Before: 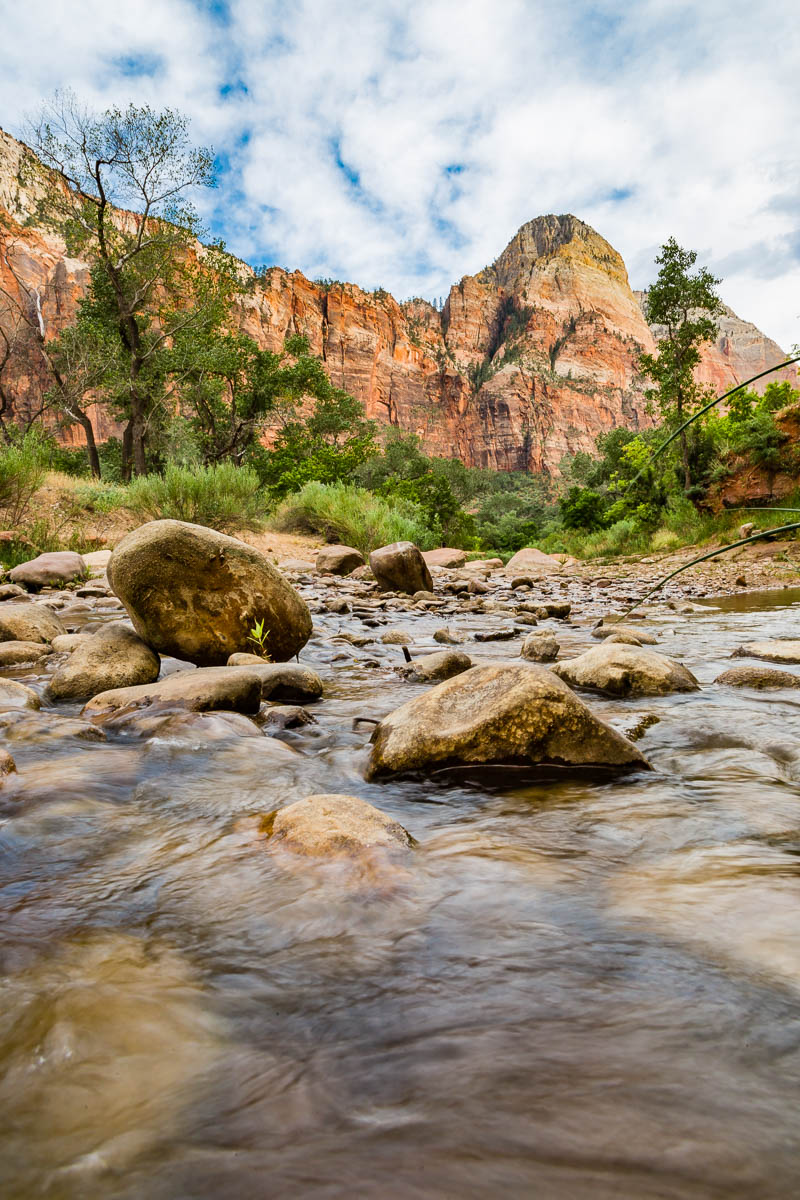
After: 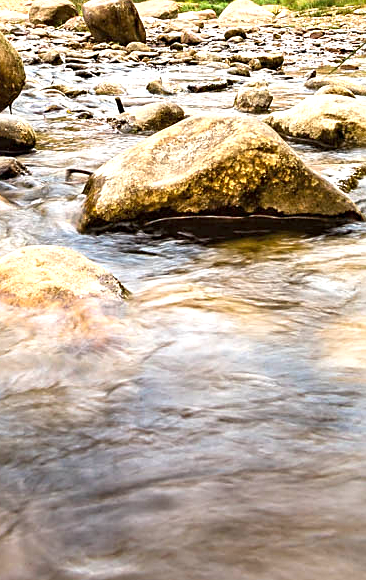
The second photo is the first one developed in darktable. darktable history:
exposure: black level correction 0, exposure 1 EV, compensate exposure bias true, compensate highlight preservation false
sharpen: on, module defaults
crop: left 35.976%, top 45.819%, right 18.162%, bottom 5.807%
